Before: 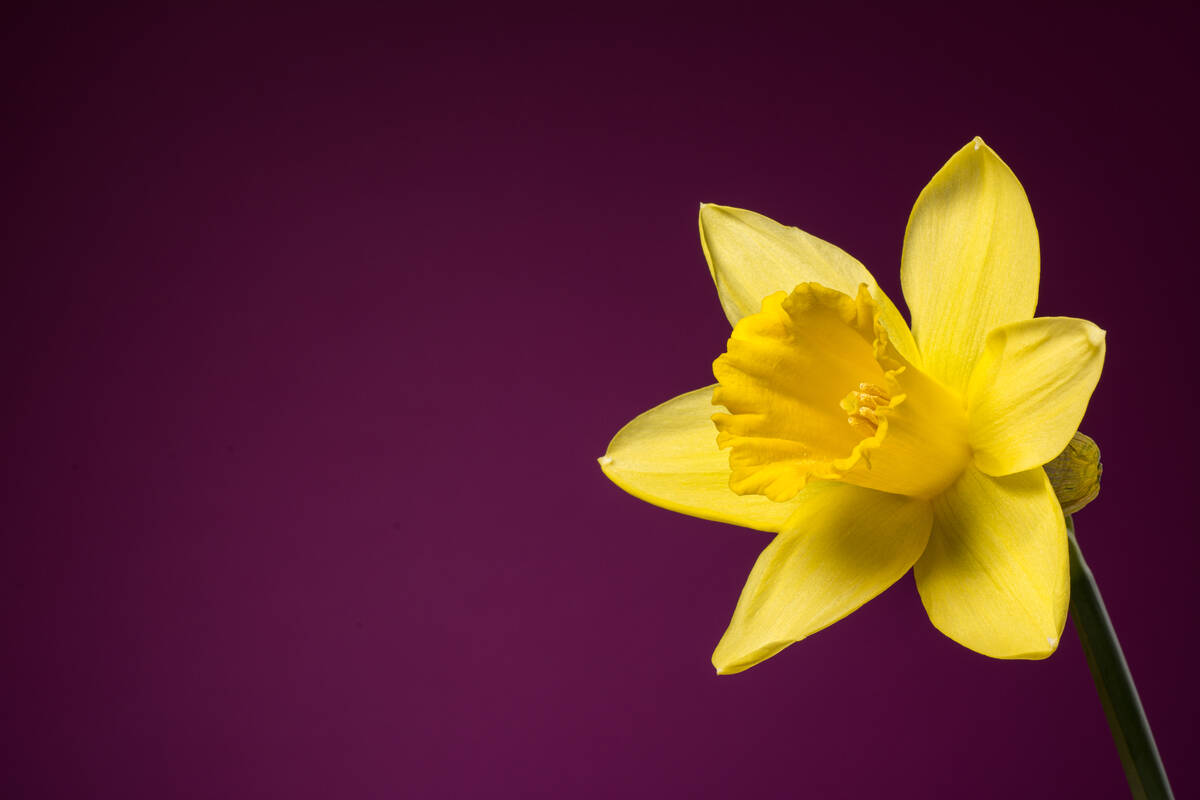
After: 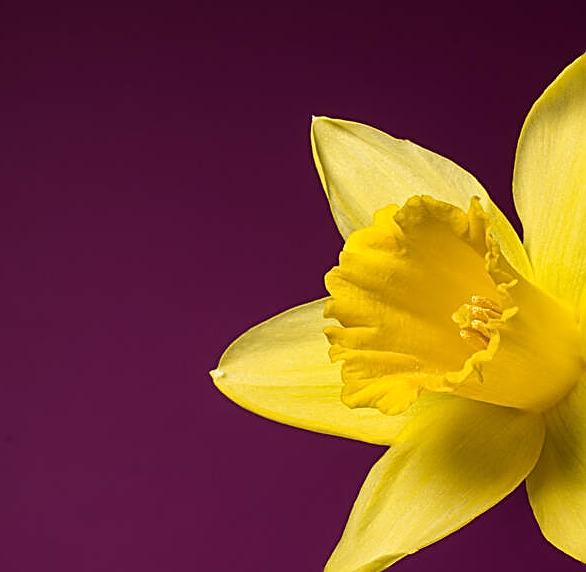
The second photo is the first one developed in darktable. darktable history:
crop: left 32.396%, top 10.95%, right 18.692%, bottom 17.437%
sharpen: amount 0.747
